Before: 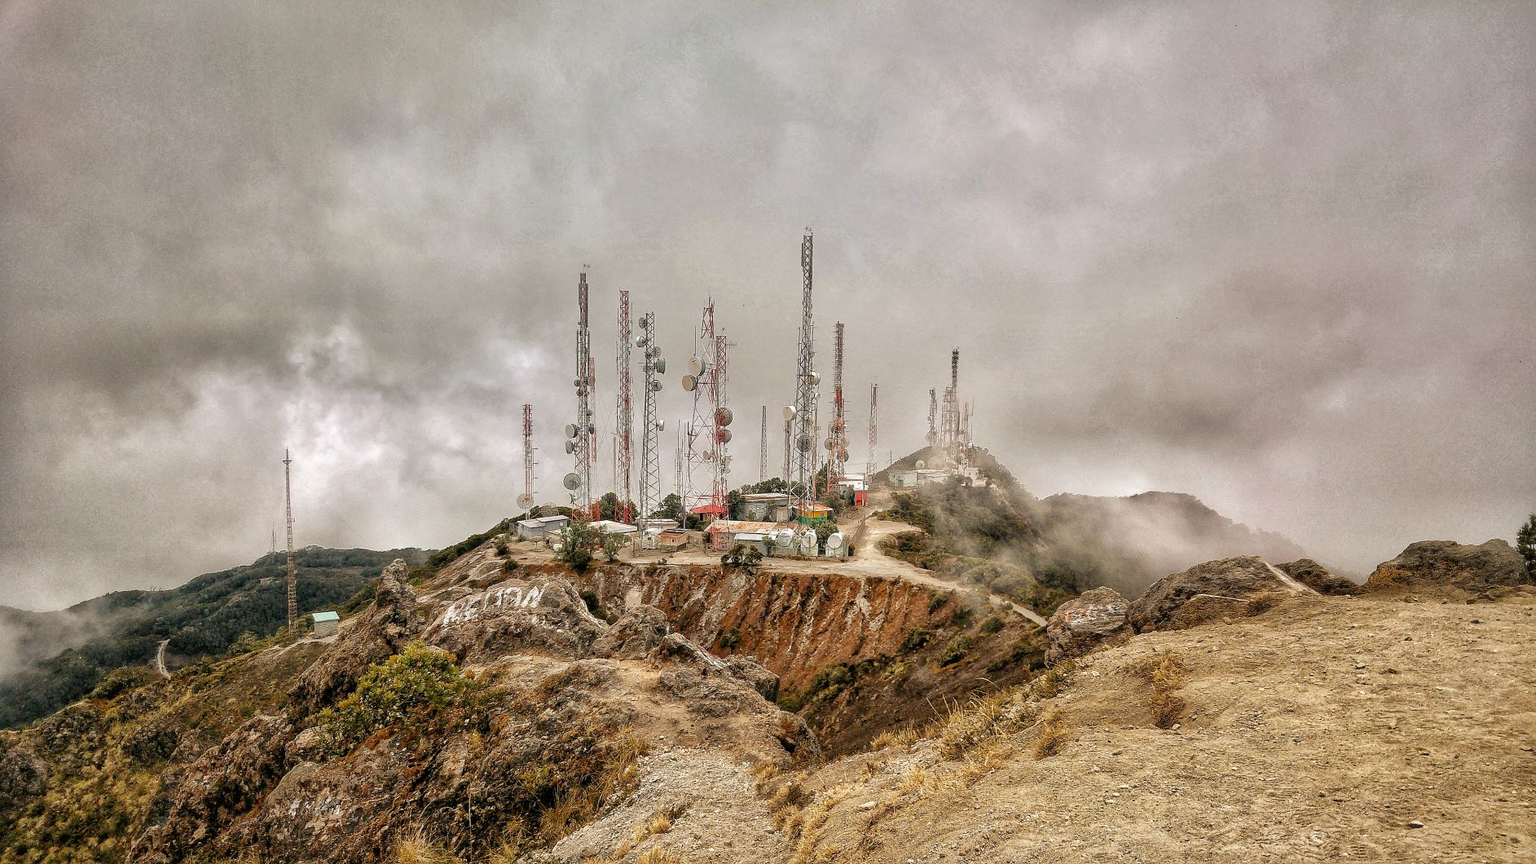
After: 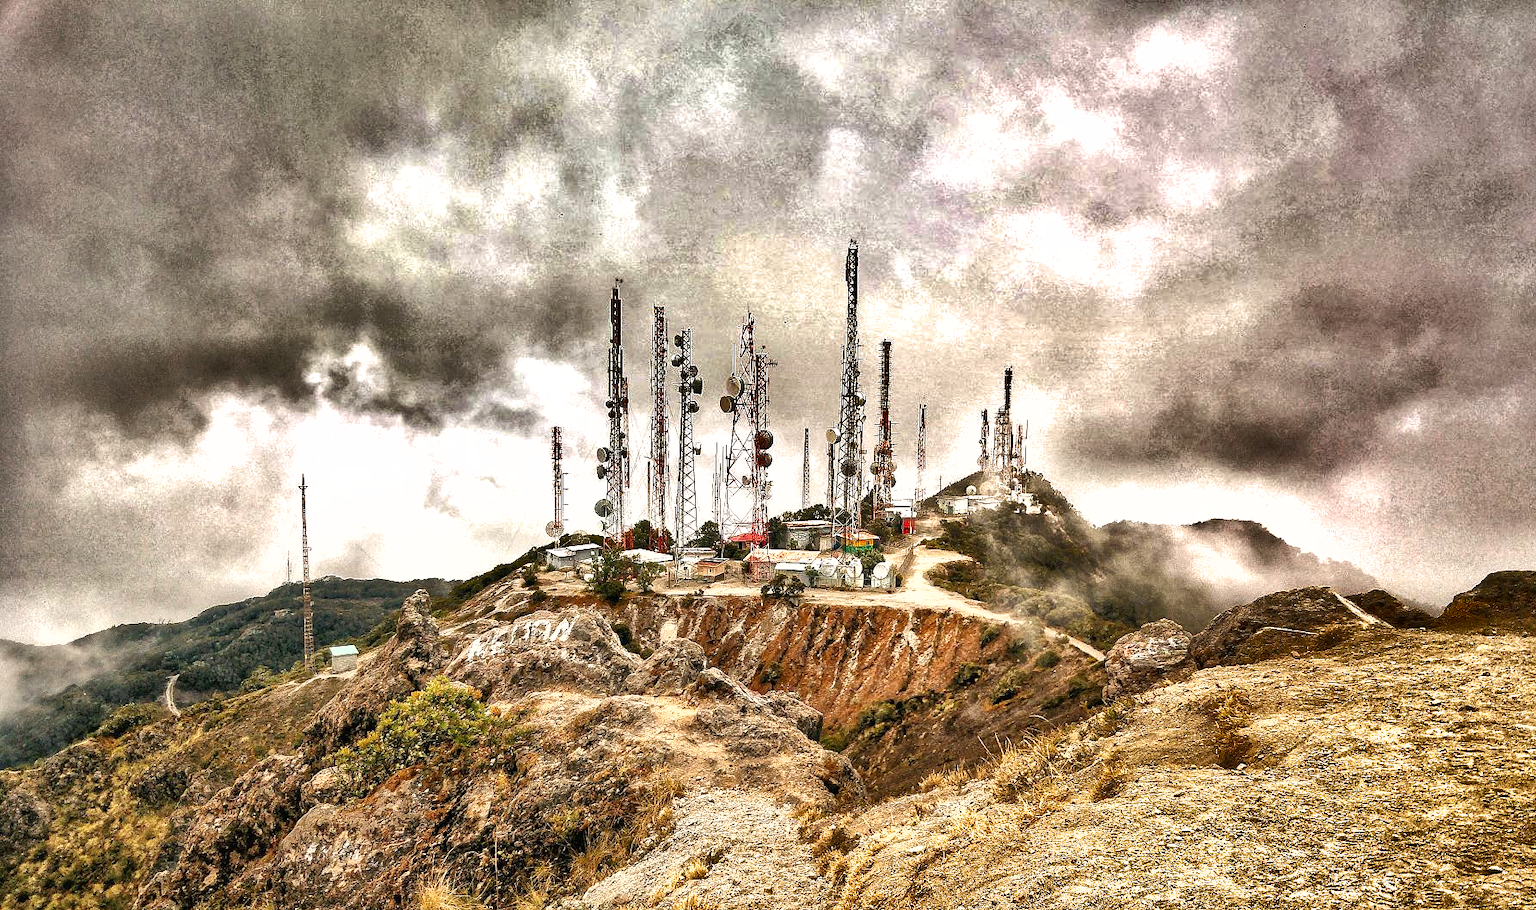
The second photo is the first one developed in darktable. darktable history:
exposure: exposure 0.948 EV, compensate highlight preservation false
crop and rotate: left 0%, right 5.238%
shadows and highlights: shadows 20.98, highlights -80.9, soften with gaussian
